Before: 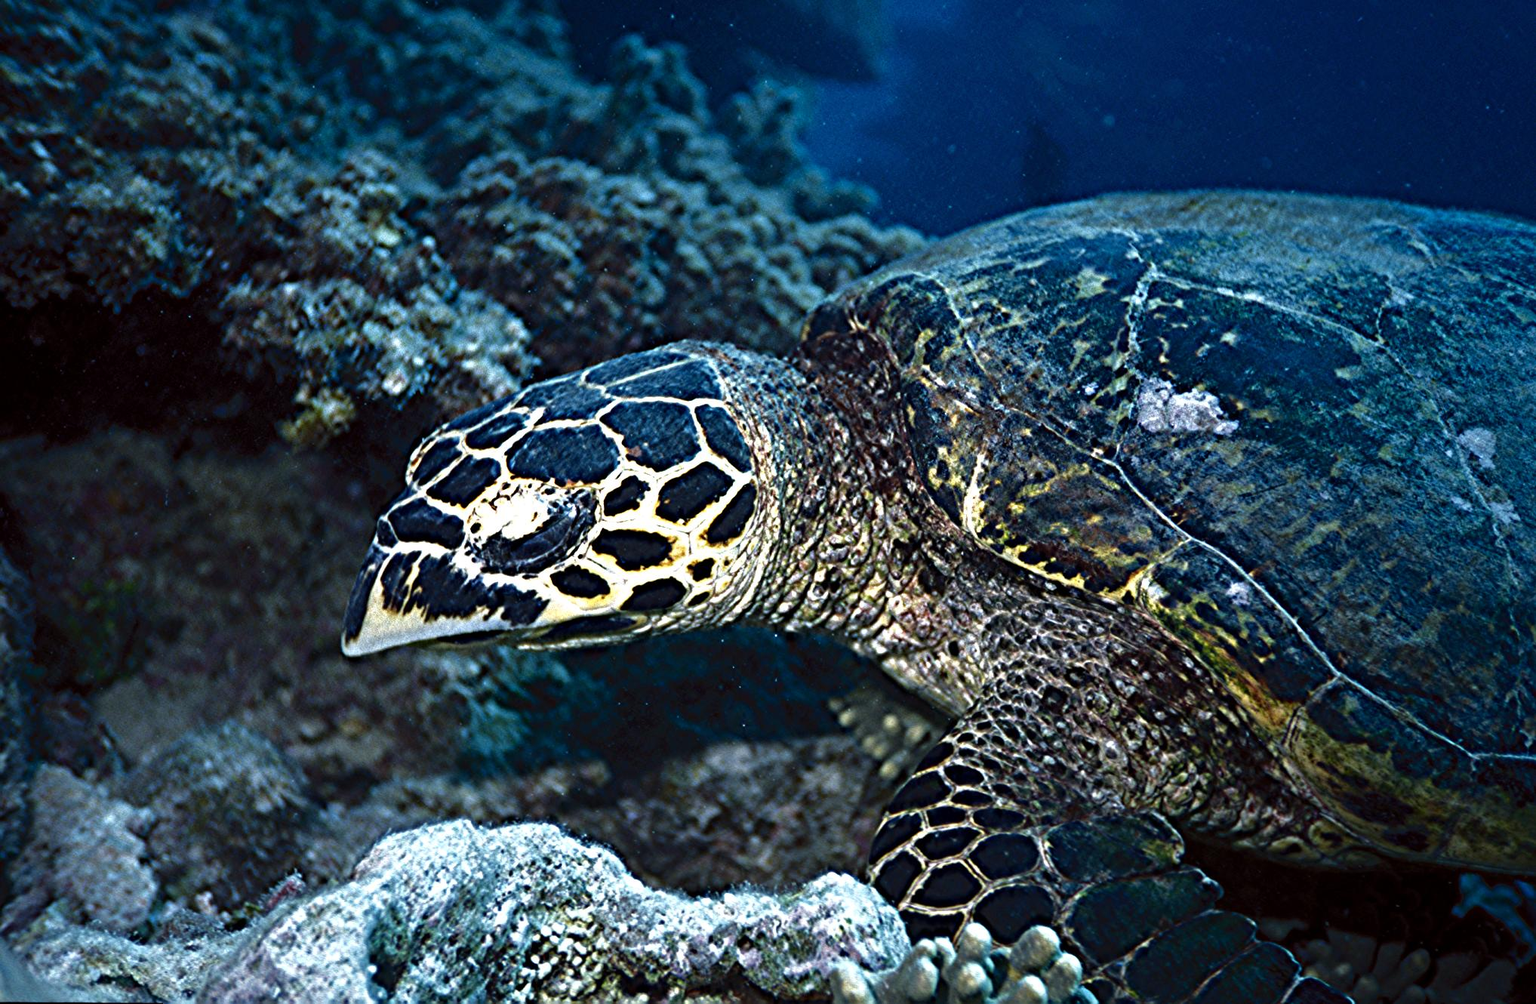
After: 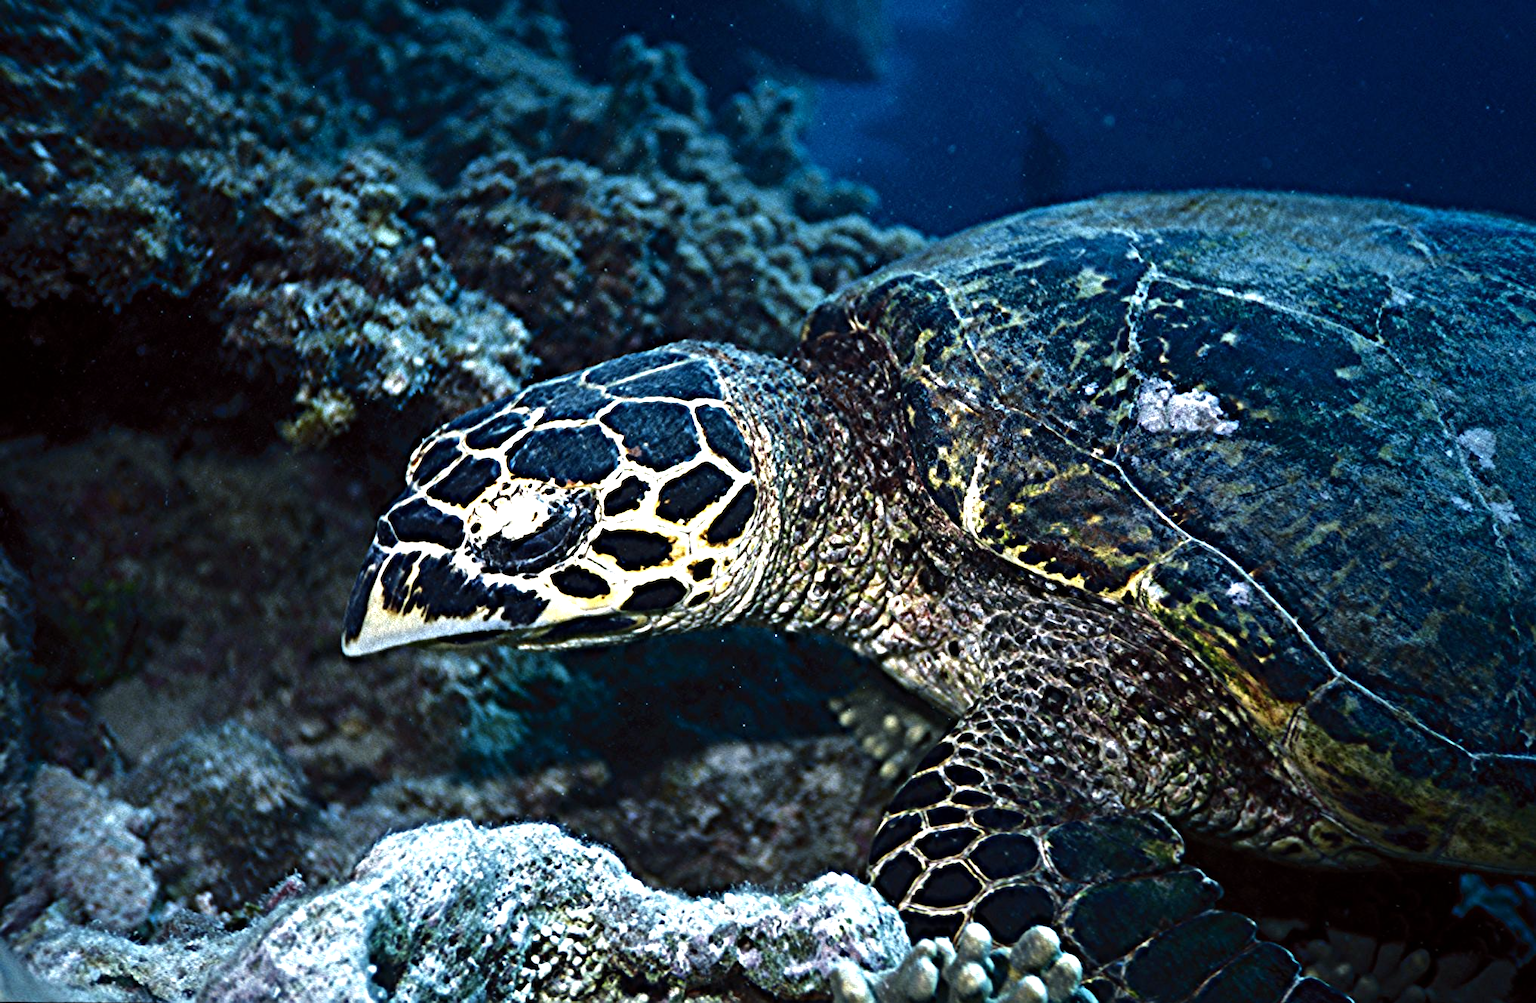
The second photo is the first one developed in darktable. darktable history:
tone equalizer: -8 EV -0.428 EV, -7 EV -0.355 EV, -6 EV -0.355 EV, -5 EV -0.209 EV, -3 EV 0.211 EV, -2 EV 0.337 EV, -1 EV 0.398 EV, +0 EV 0.397 EV, edges refinement/feathering 500, mask exposure compensation -1.57 EV, preserve details no
